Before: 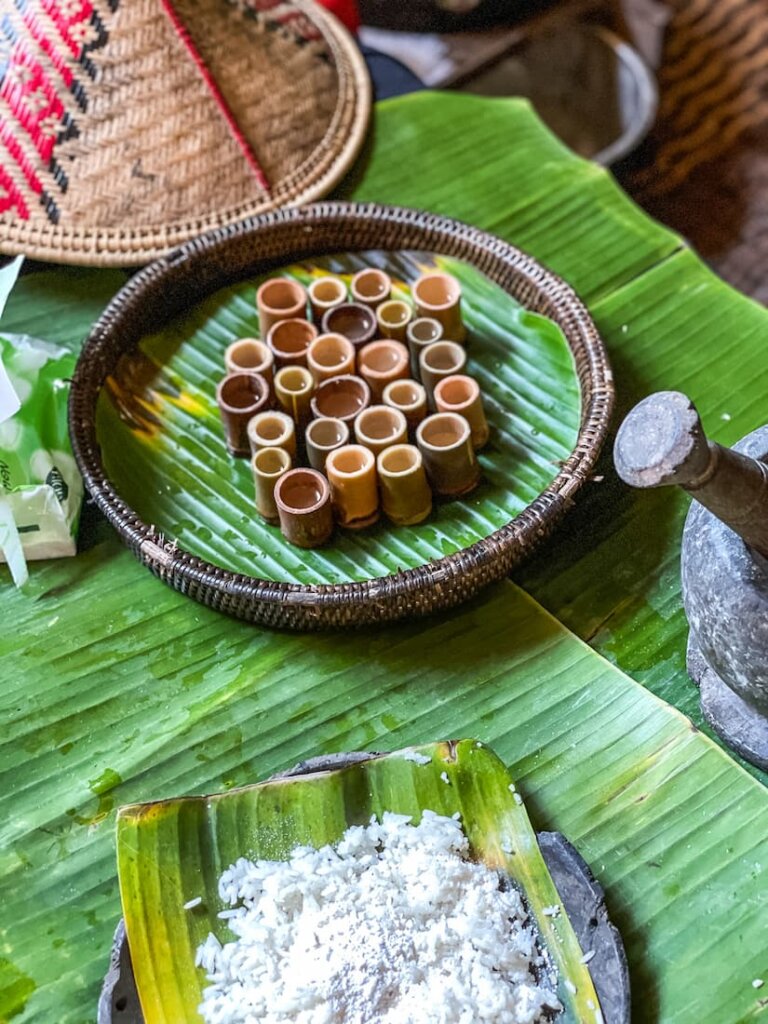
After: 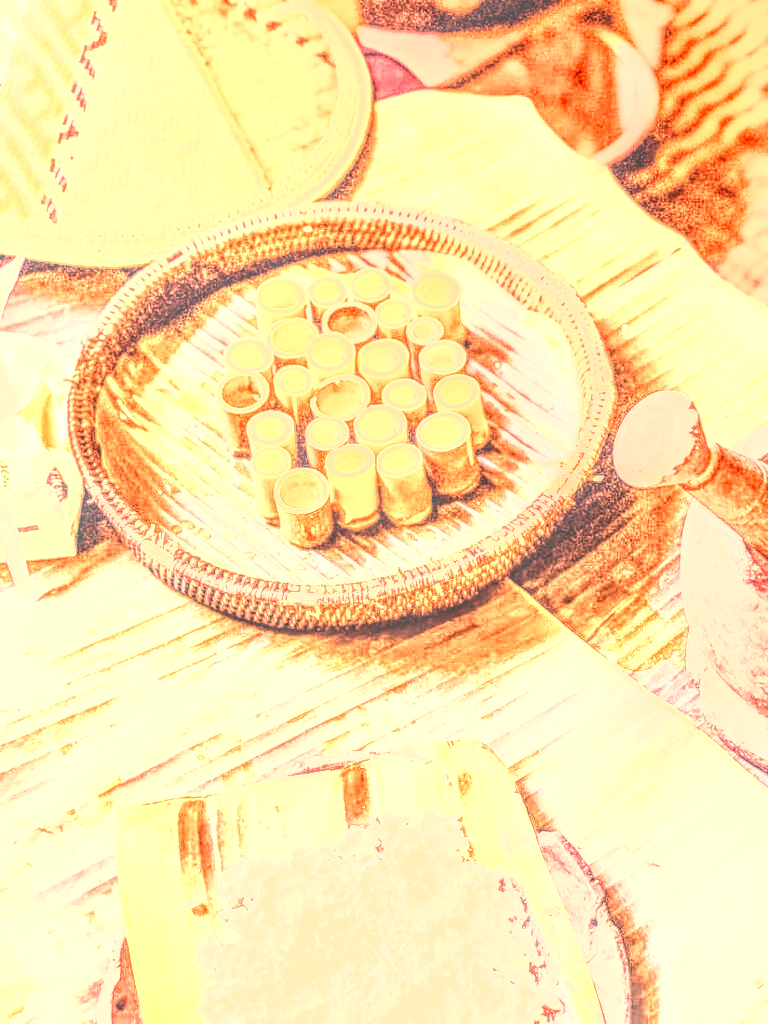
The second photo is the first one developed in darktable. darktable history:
local contrast: highlights 0%, shadows 0%, detail 200%, midtone range 0.25
color correction: highlights a* -2.73, highlights b* -2.09, shadows a* 2.41, shadows b* 2.73
base curve: curves: ch0 [(0, 0) (0.028, 0.03) (0.121, 0.232) (0.46, 0.748) (0.859, 0.968) (1, 1)]
color balance rgb: shadows lift › luminance -20%, power › hue 72.24°, highlights gain › luminance 15%, global offset › hue 171.6°, perceptual saturation grading › highlights -15%, perceptual saturation grading › shadows 25%, global vibrance 30%, contrast 10%
contrast brightness saturation: contrast 0.1, brightness 0.02, saturation 0.02
color zones: curves: ch0 [(0.018, 0.548) (0.224, 0.64) (0.425, 0.447) (0.675, 0.575) (0.732, 0.579)]; ch1 [(0.066, 0.487) (0.25, 0.5) (0.404, 0.43) (0.75, 0.421) (0.956, 0.421)]; ch2 [(0.044, 0.561) (0.215, 0.465) (0.399, 0.544) (0.465, 0.548) (0.614, 0.447) (0.724, 0.43) (0.882, 0.623) (0.956, 0.632)]
white balance: red 4.26, blue 1.802
